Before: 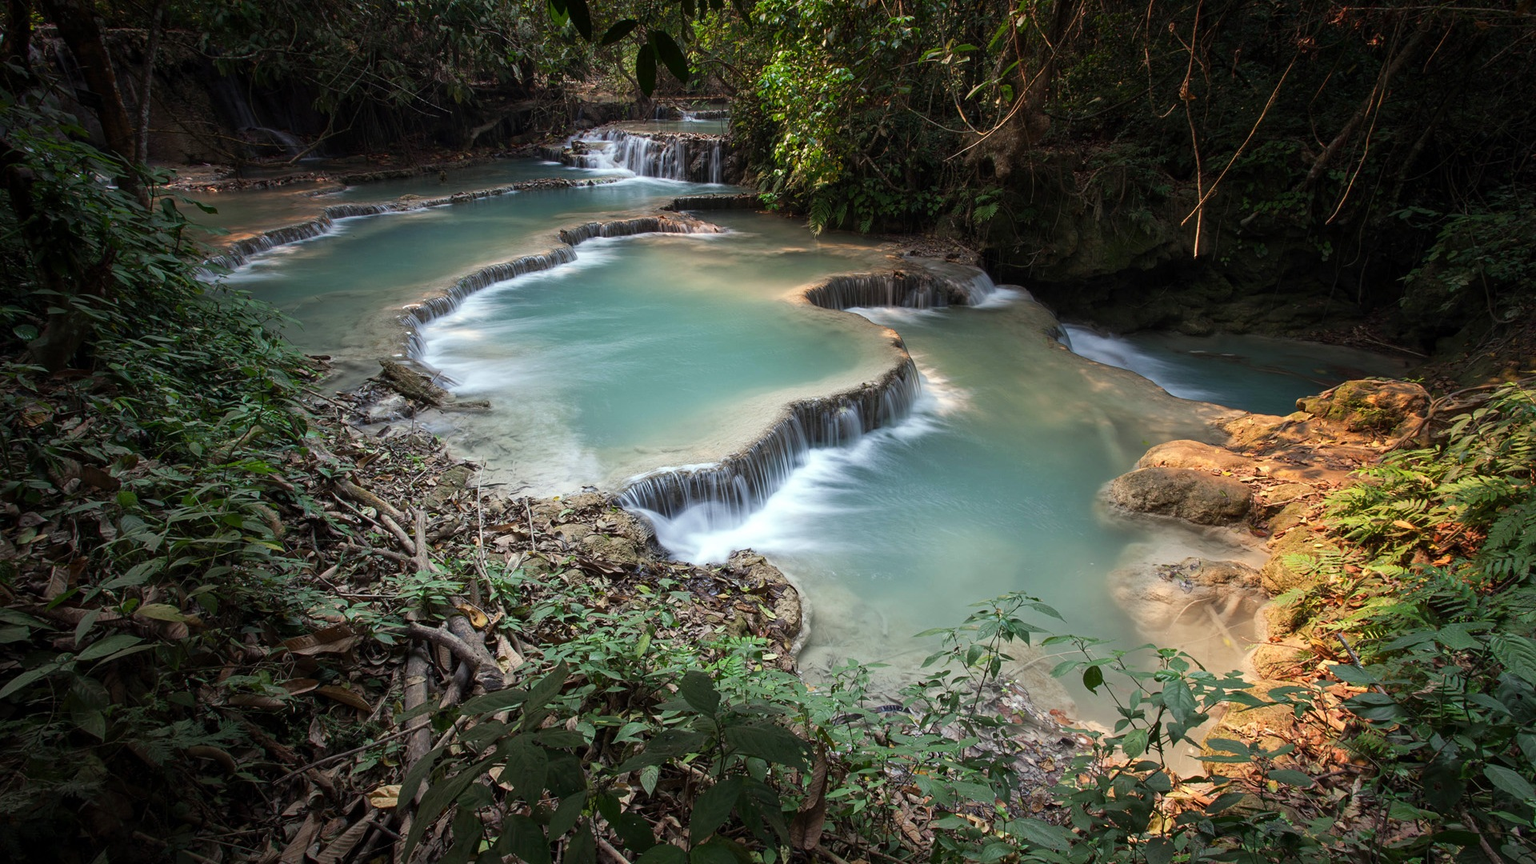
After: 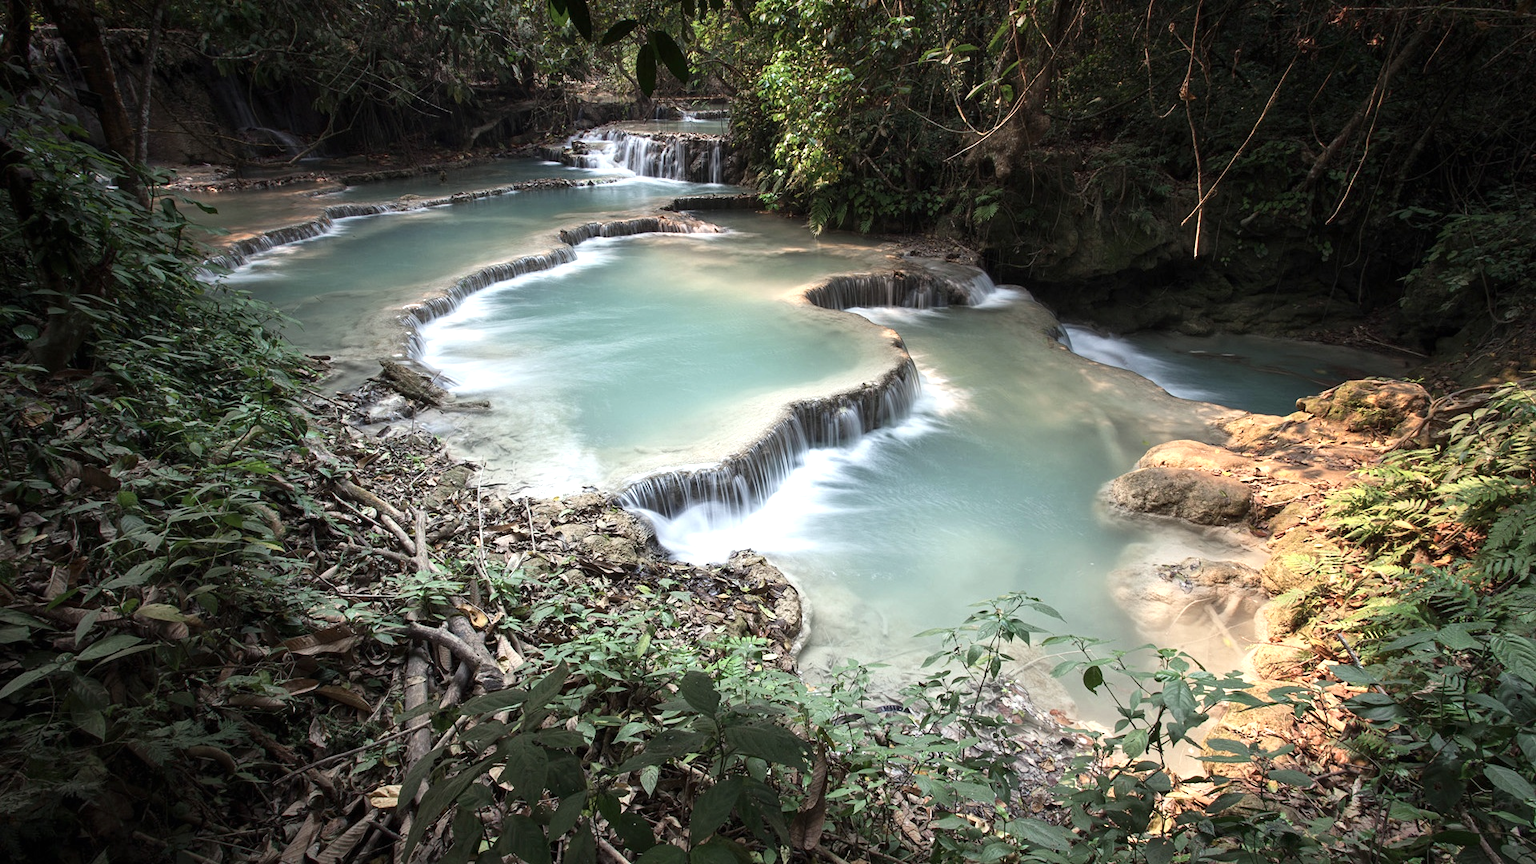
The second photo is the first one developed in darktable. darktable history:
exposure: black level correction 0, exposure 0.703 EV, compensate highlight preservation false
contrast brightness saturation: contrast 0.096, saturation -0.304
